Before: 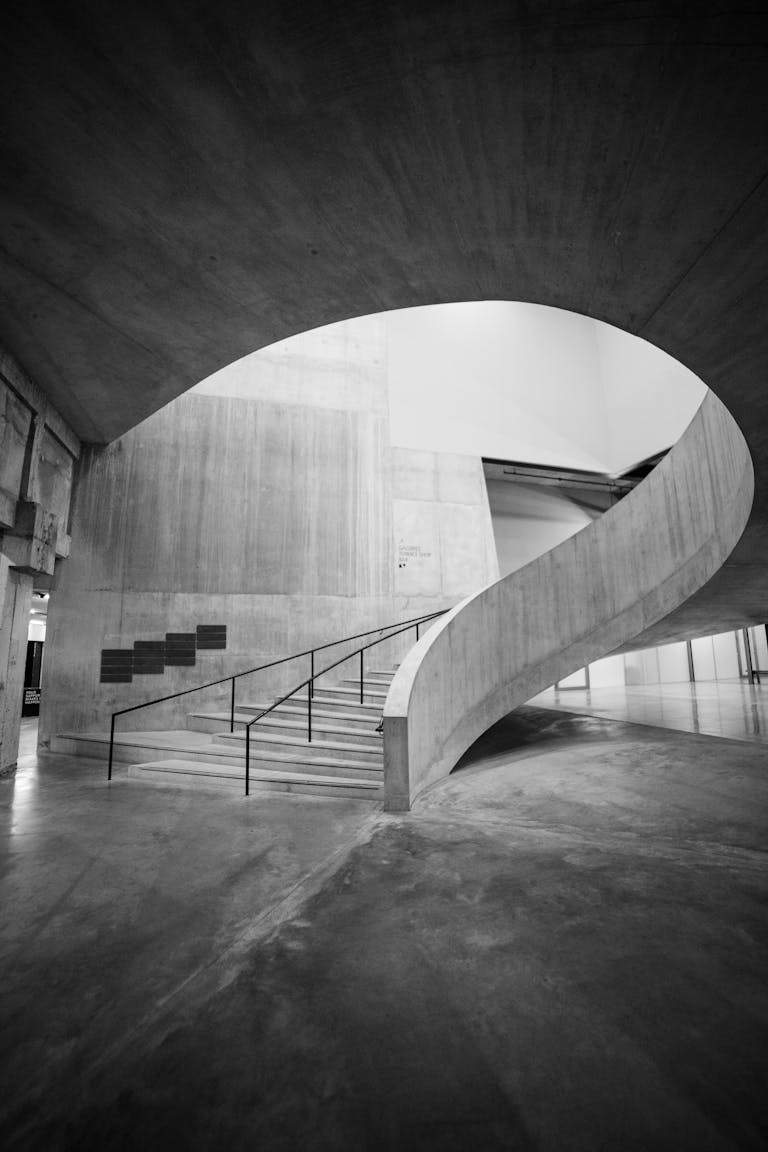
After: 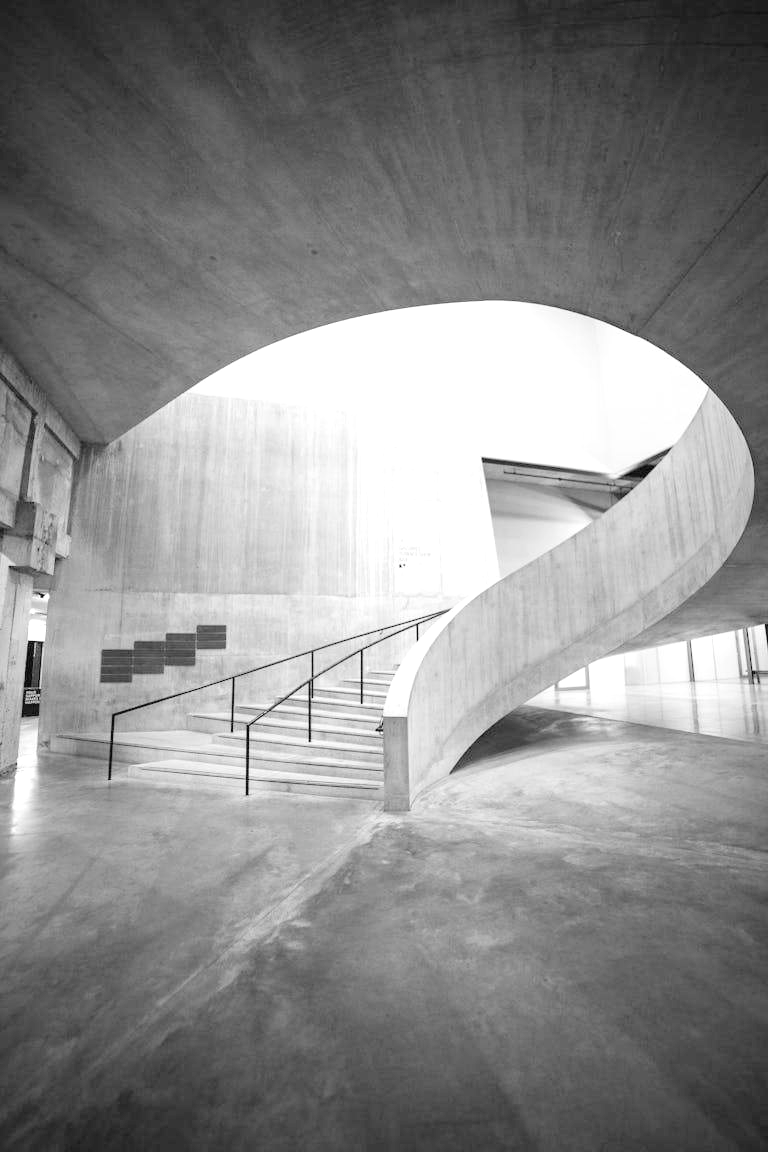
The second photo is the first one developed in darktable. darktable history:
contrast brightness saturation: brightness 0.28
exposure: black level correction 0, exposure 0.68 EV, compensate exposure bias true, compensate highlight preservation false
color balance rgb: perceptual saturation grading › global saturation 40%, global vibrance 15%
